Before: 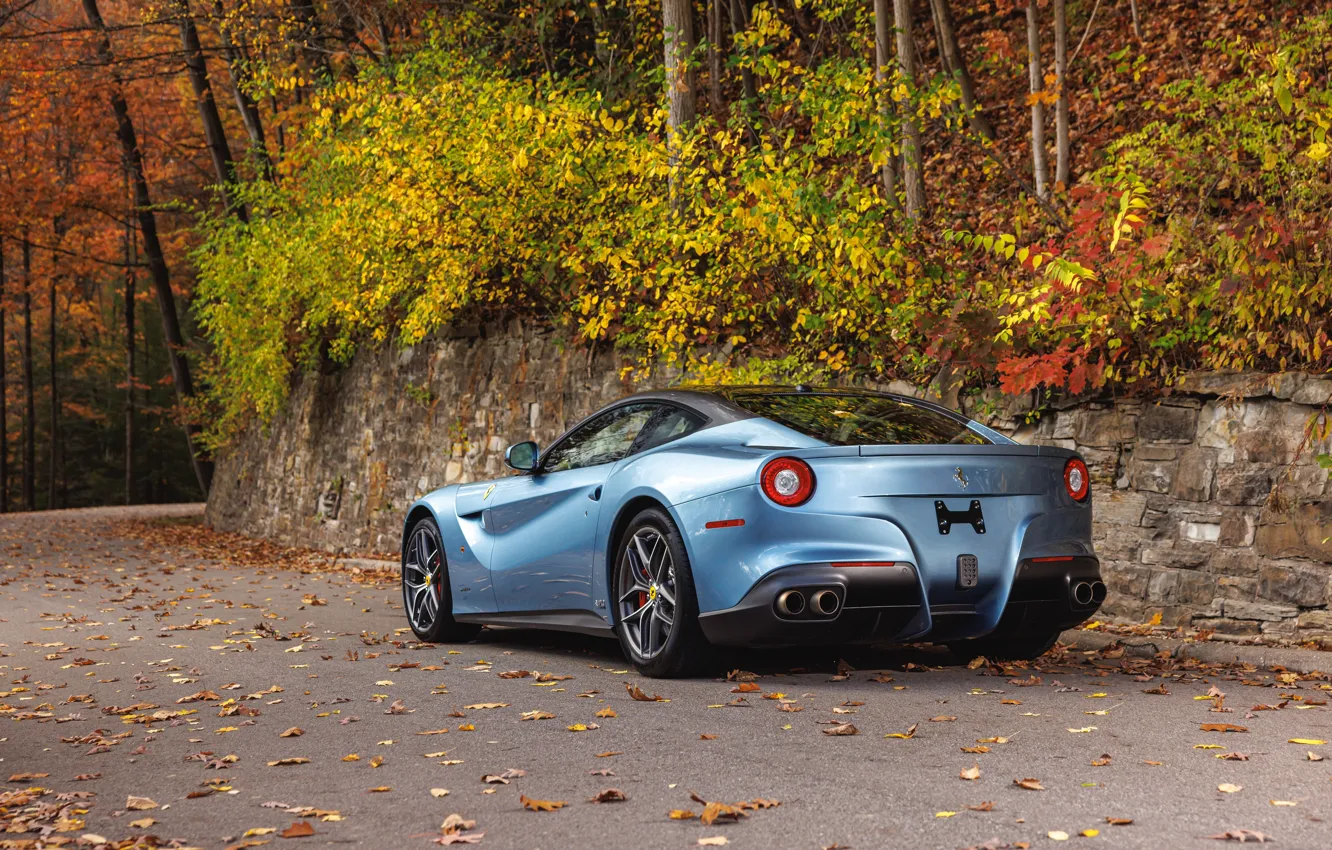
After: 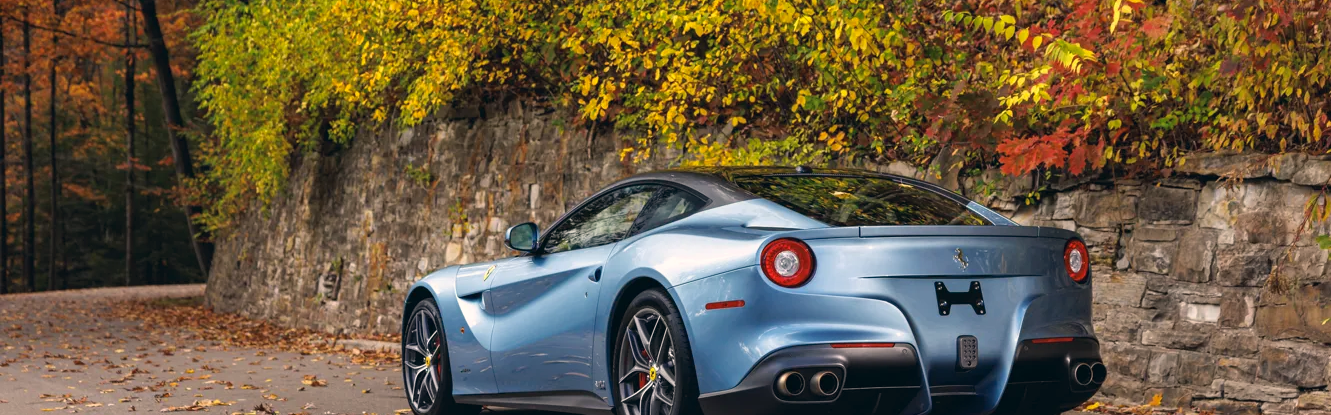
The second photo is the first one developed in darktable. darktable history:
color correction: highlights a* 5.43, highlights b* 5.35, shadows a* -4.25, shadows b* -5.18
crop and rotate: top 25.893%, bottom 25.252%
